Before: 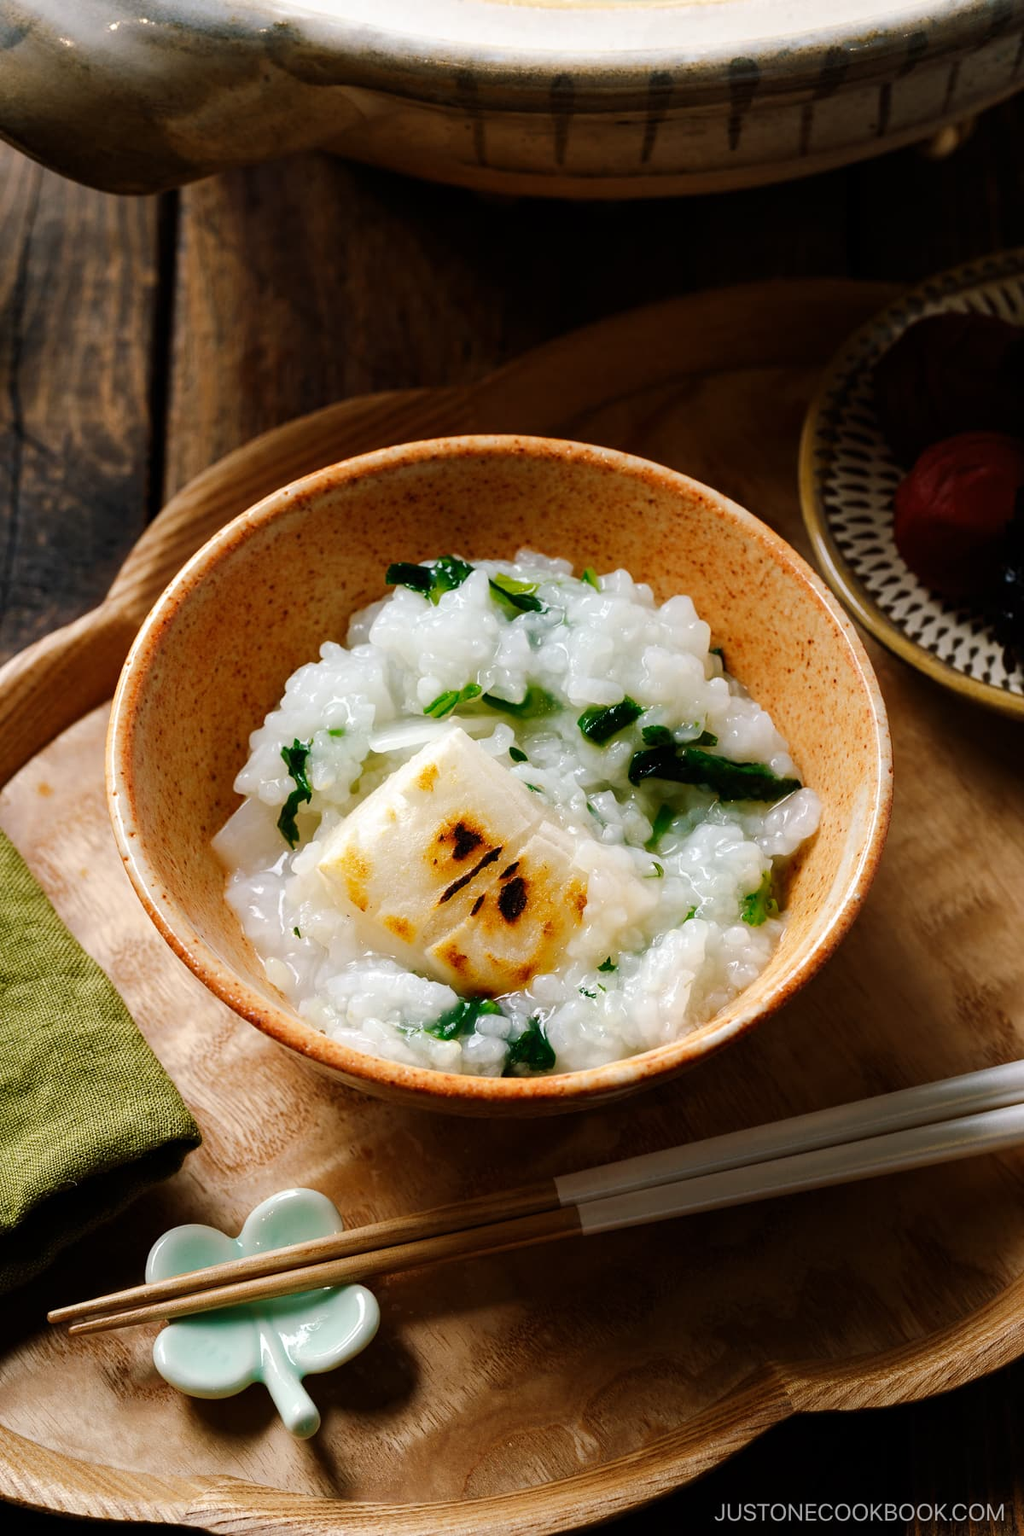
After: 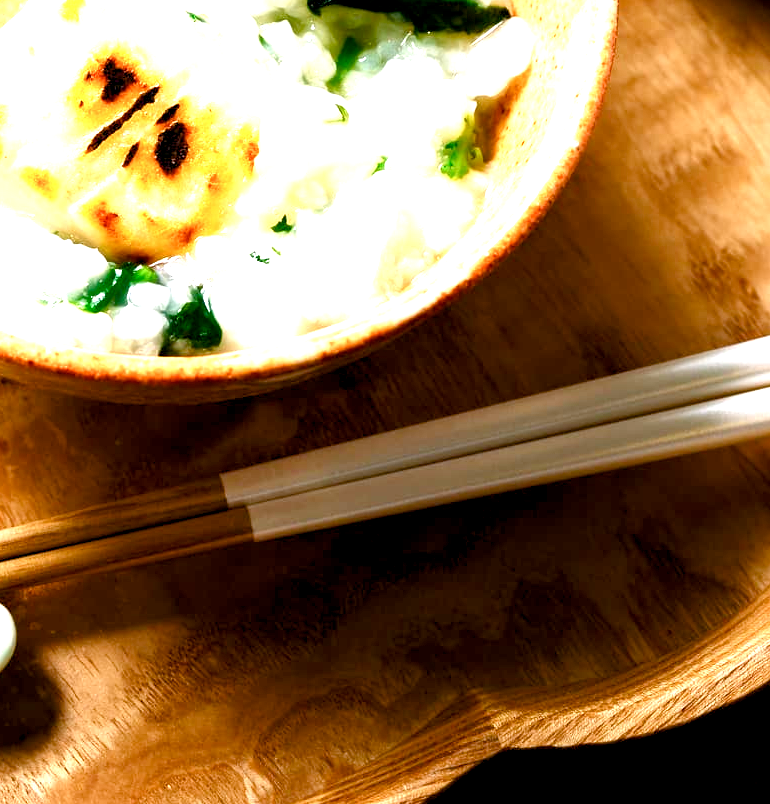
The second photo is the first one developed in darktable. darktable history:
crop and rotate: left 35.809%, top 50.37%, bottom 4.956%
exposure: black level correction 0.001, exposure 1.737 EV, compensate exposure bias true, compensate highlight preservation false
color balance rgb: global offset › luminance -0.496%, perceptual saturation grading › global saturation 20%, perceptual saturation grading › highlights -25.697%, perceptual saturation grading › shadows 24.656%
